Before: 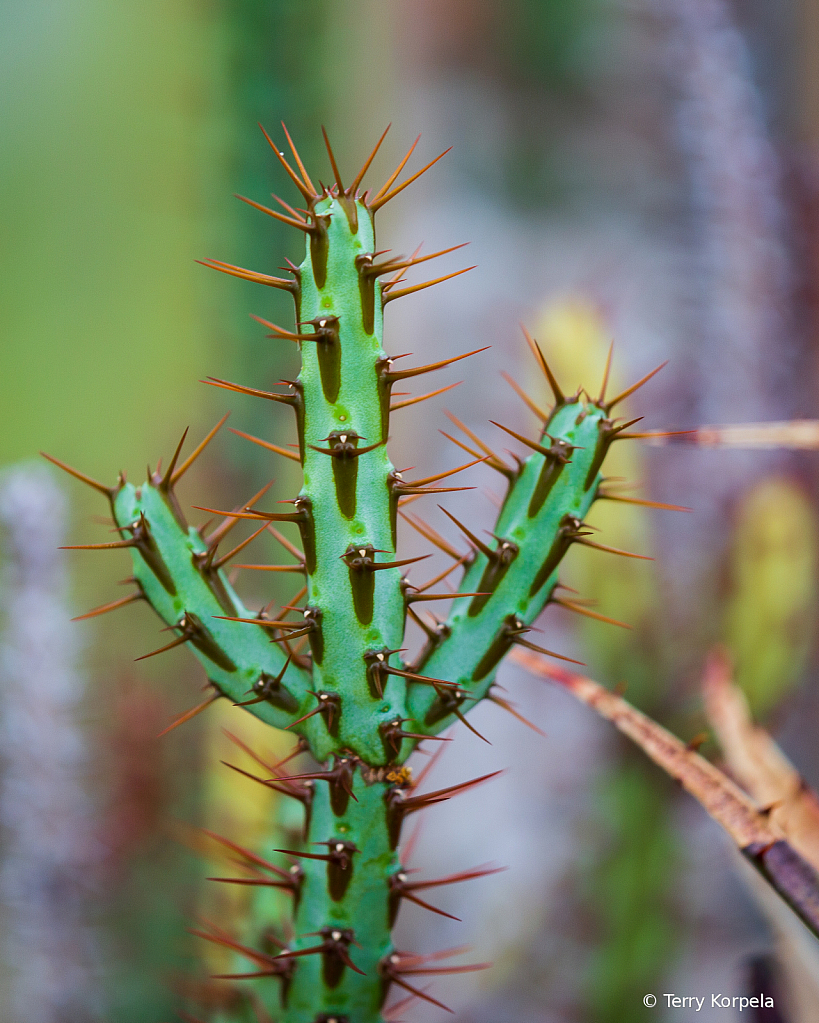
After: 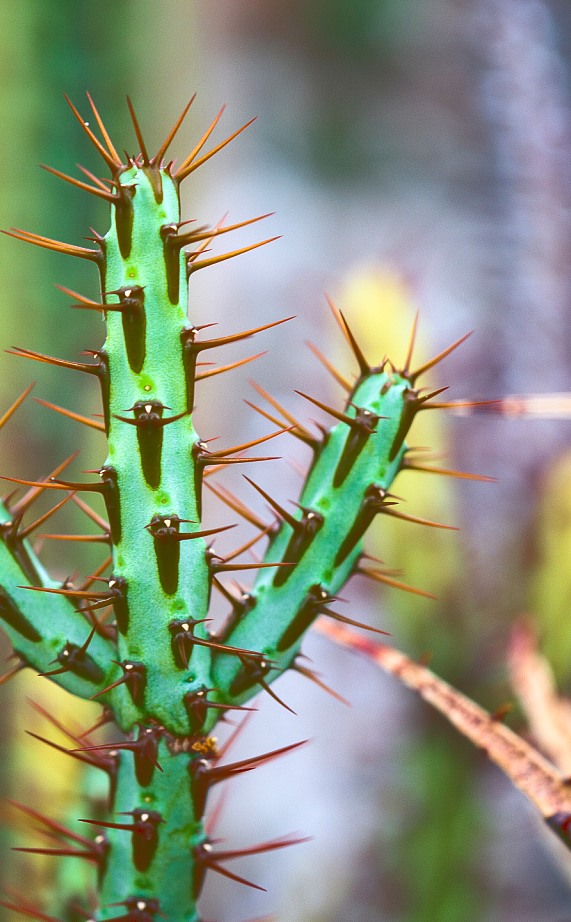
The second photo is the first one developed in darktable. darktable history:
crop and rotate: left 23.822%, top 2.969%, right 6.337%, bottom 6.88%
base curve: curves: ch0 [(0, 0.036) (0.007, 0.037) (0.604, 0.887) (1, 1)]
